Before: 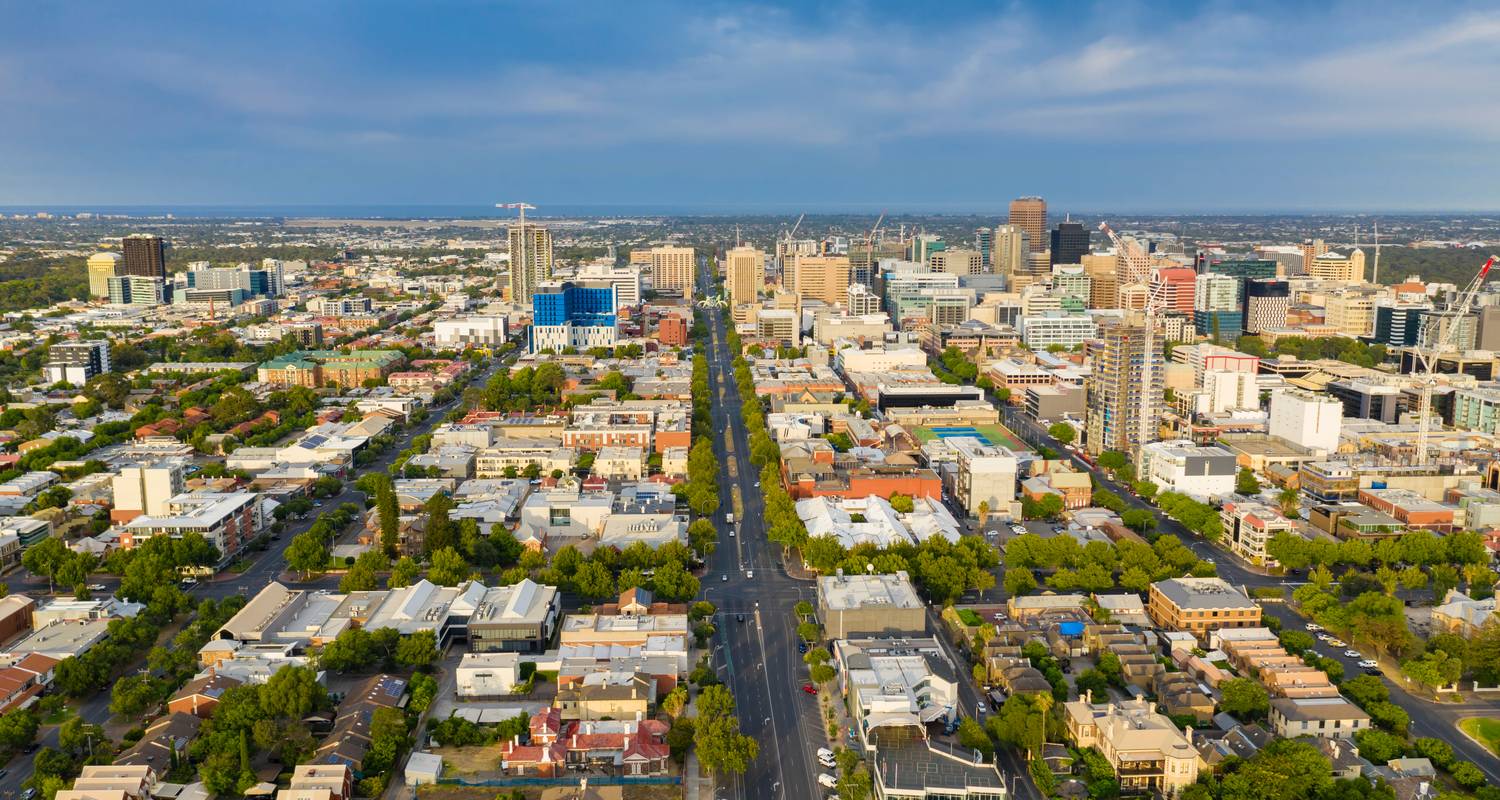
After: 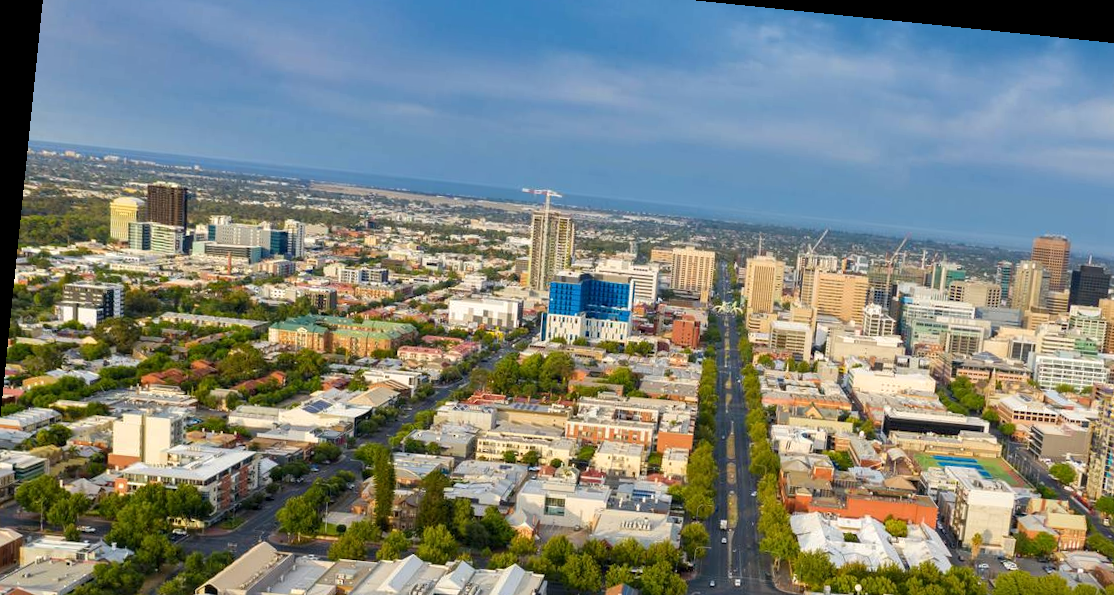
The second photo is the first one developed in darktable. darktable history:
local contrast: highlights 104%, shadows 98%, detail 120%, midtone range 0.2
crop and rotate: angle -5.81°, left 1.976%, top 6.836%, right 27.192%, bottom 30.32%
